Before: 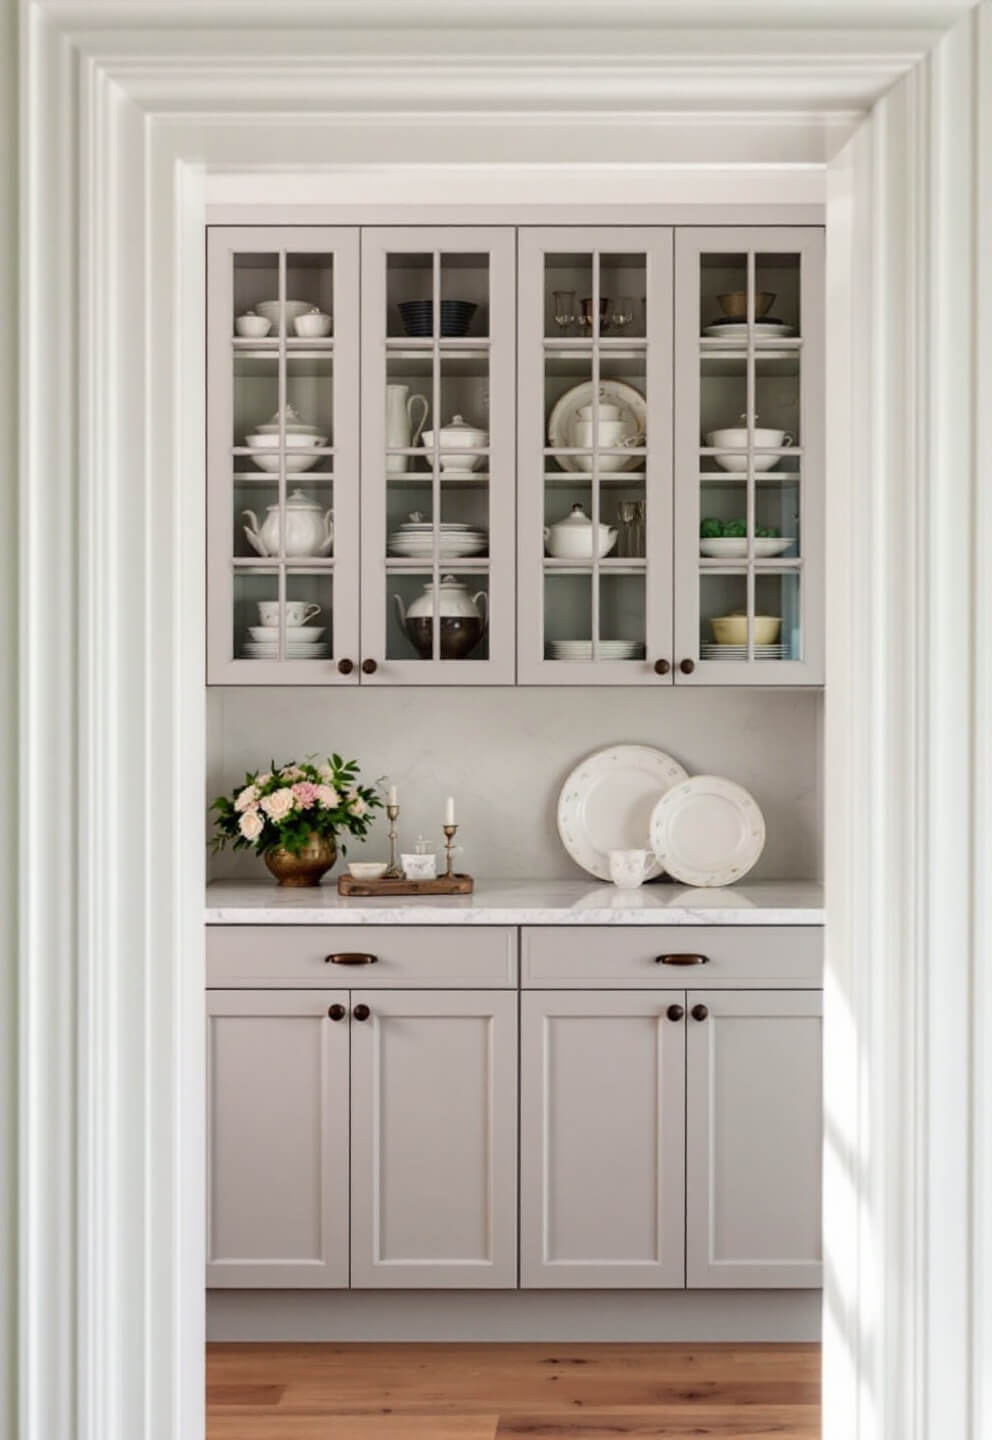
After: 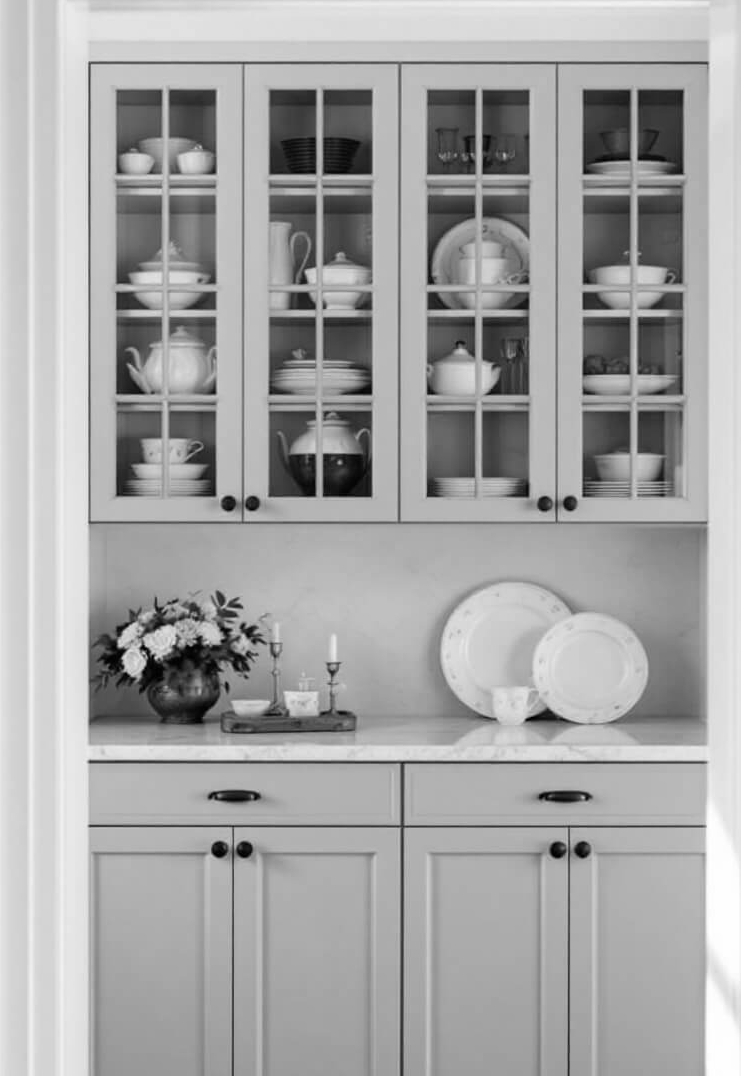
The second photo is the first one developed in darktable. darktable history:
monochrome: on, module defaults
crop and rotate: left 11.831%, top 11.346%, right 13.429%, bottom 13.899%
